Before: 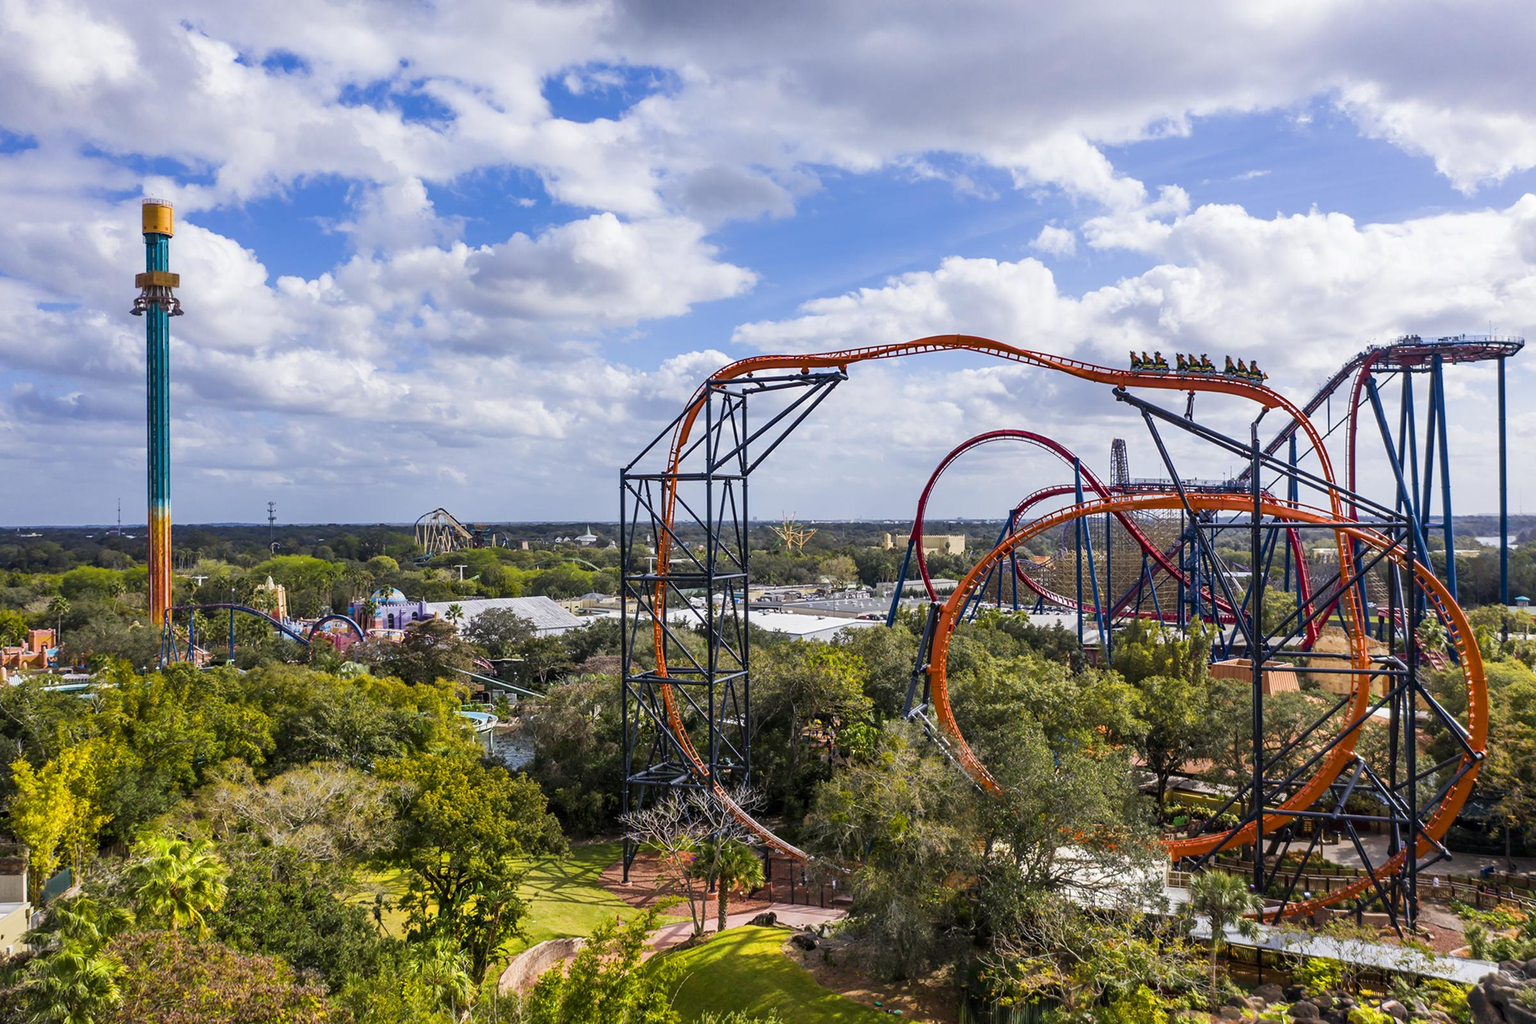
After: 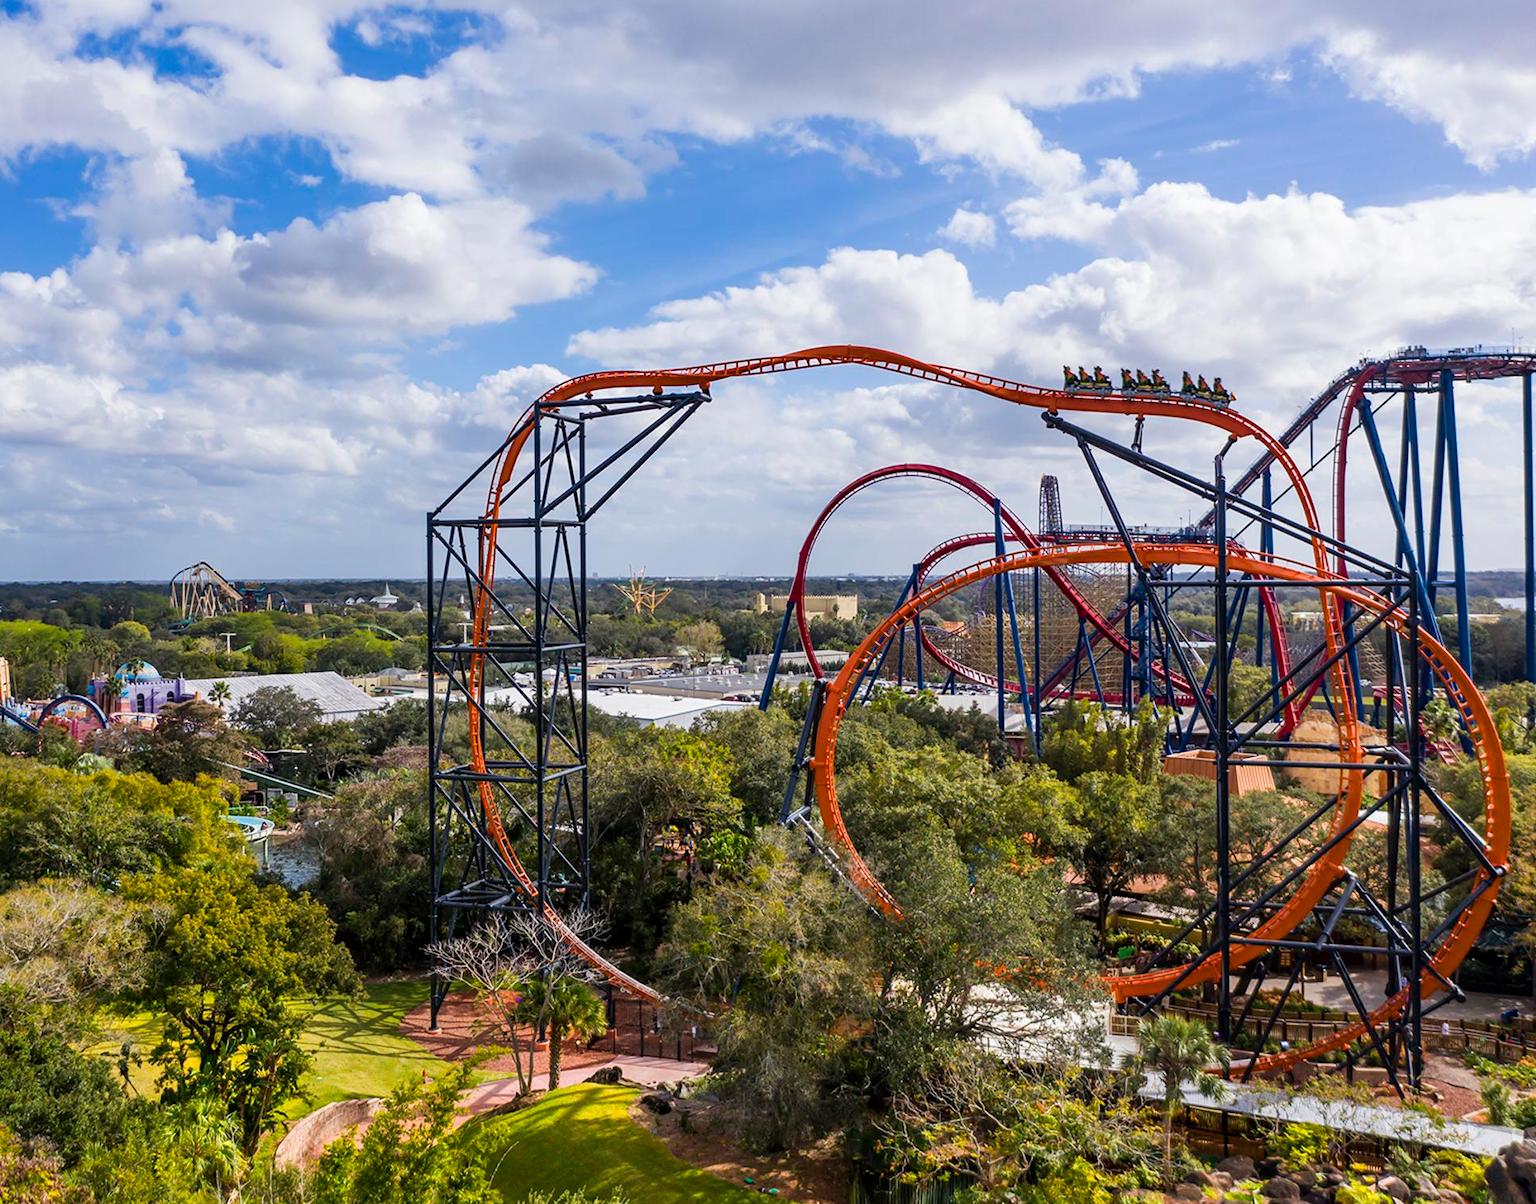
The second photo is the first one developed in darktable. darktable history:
crop and rotate: left 18.131%, top 5.771%, right 1.782%
